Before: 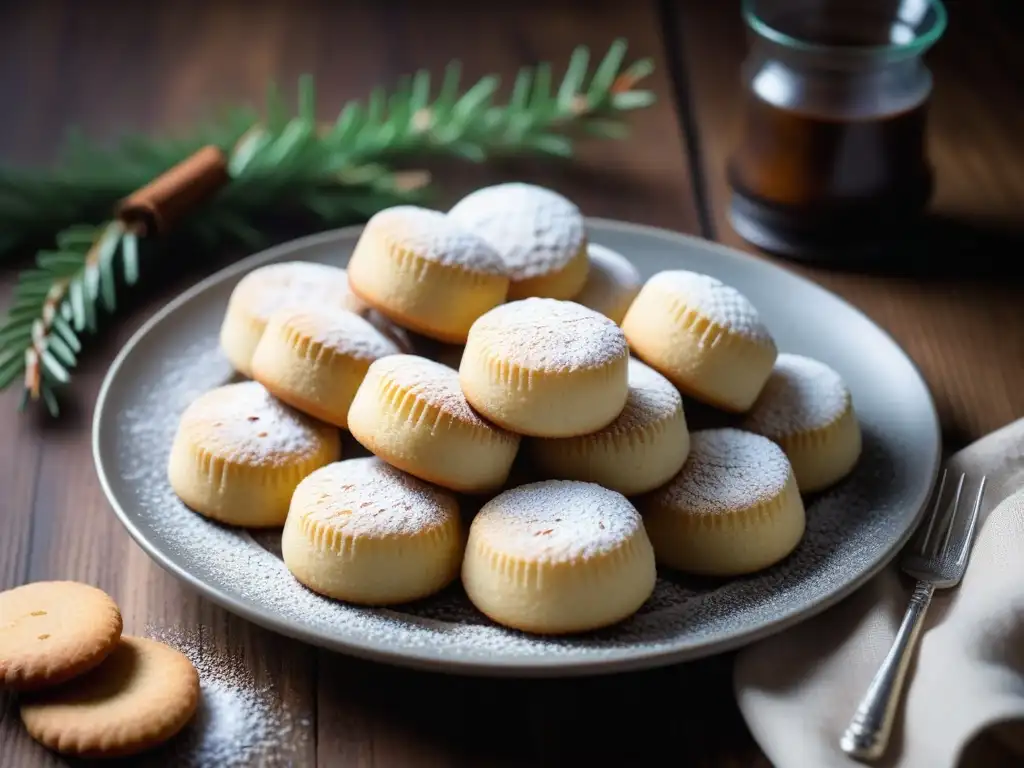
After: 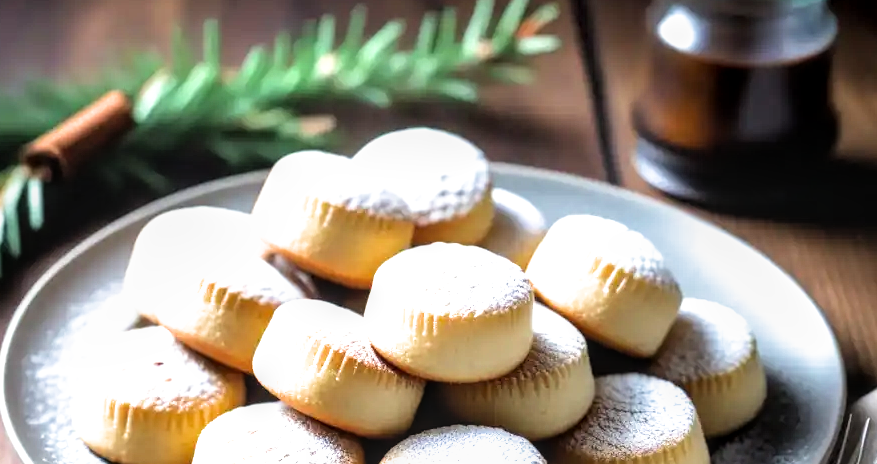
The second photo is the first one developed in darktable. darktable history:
crop and rotate: left 9.345%, top 7.22%, right 4.982%, bottom 32.331%
filmic rgb: black relative exposure -12.8 EV, white relative exposure 2.8 EV, threshold 3 EV, target black luminance 0%, hardness 8.54, latitude 70.41%, contrast 1.133, shadows ↔ highlights balance -0.395%, color science v4 (2020), enable highlight reconstruction true
exposure: black level correction 0, exposure 1.1 EV, compensate highlight preservation false
local contrast: on, module defaults
